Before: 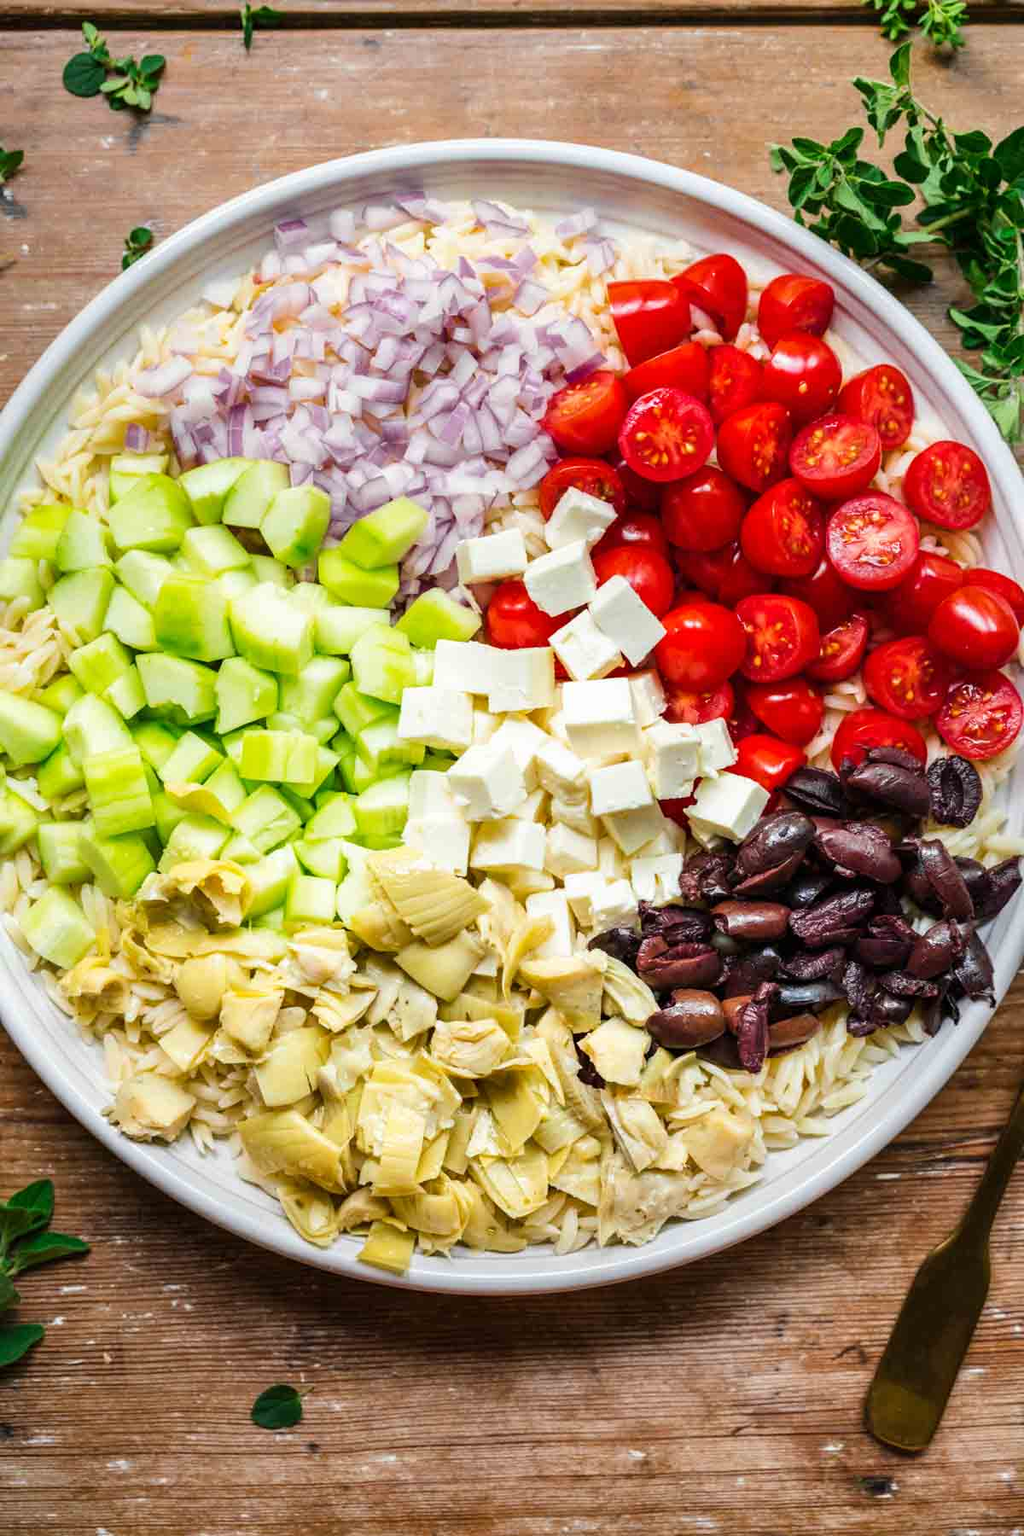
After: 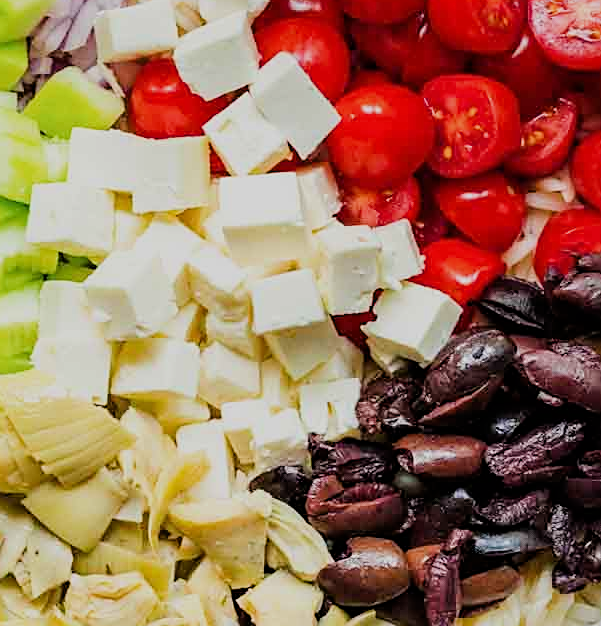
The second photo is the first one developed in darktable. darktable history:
sharpen: on, module defaults
crop: left 36.704%, top 34.609%, right 13.136%, bottom 30.596%
filmic rgb: black relative exposure -7.65 EV, white relative exposure 4.56 EV, hardness 3.61
